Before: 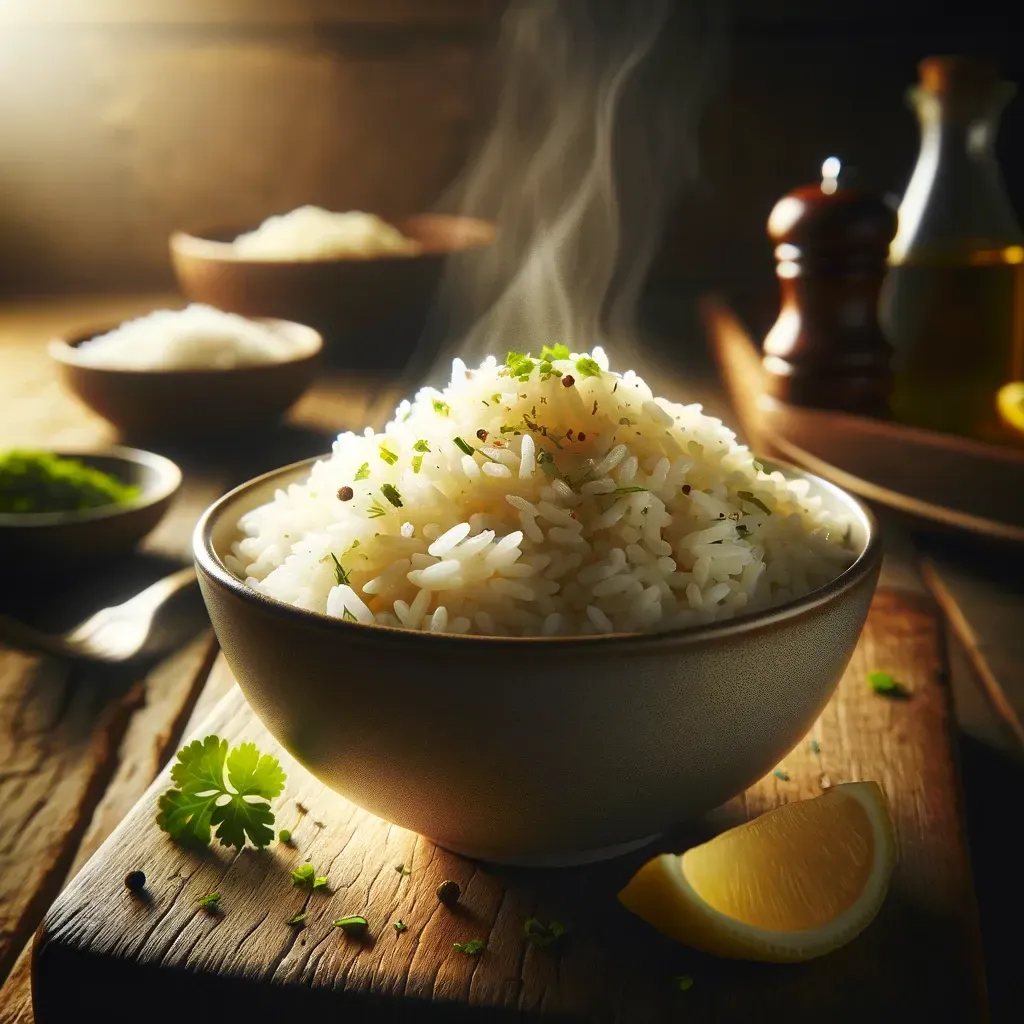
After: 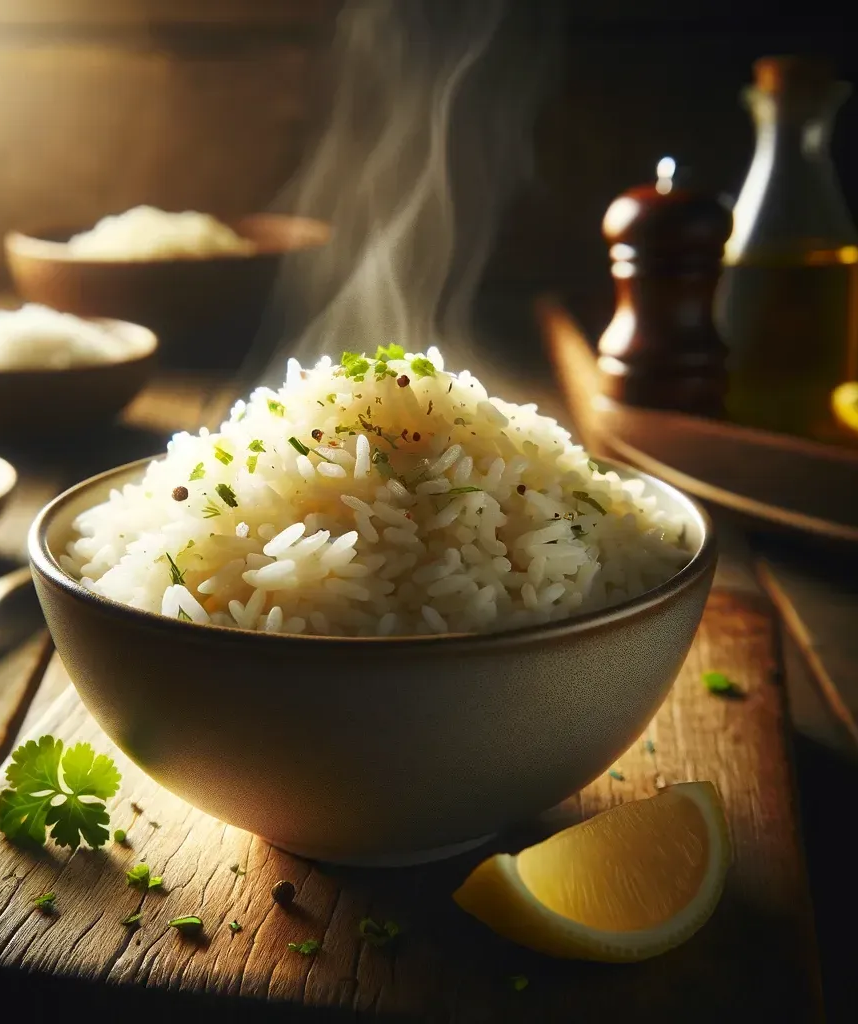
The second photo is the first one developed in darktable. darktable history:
crop: left 16.151%
